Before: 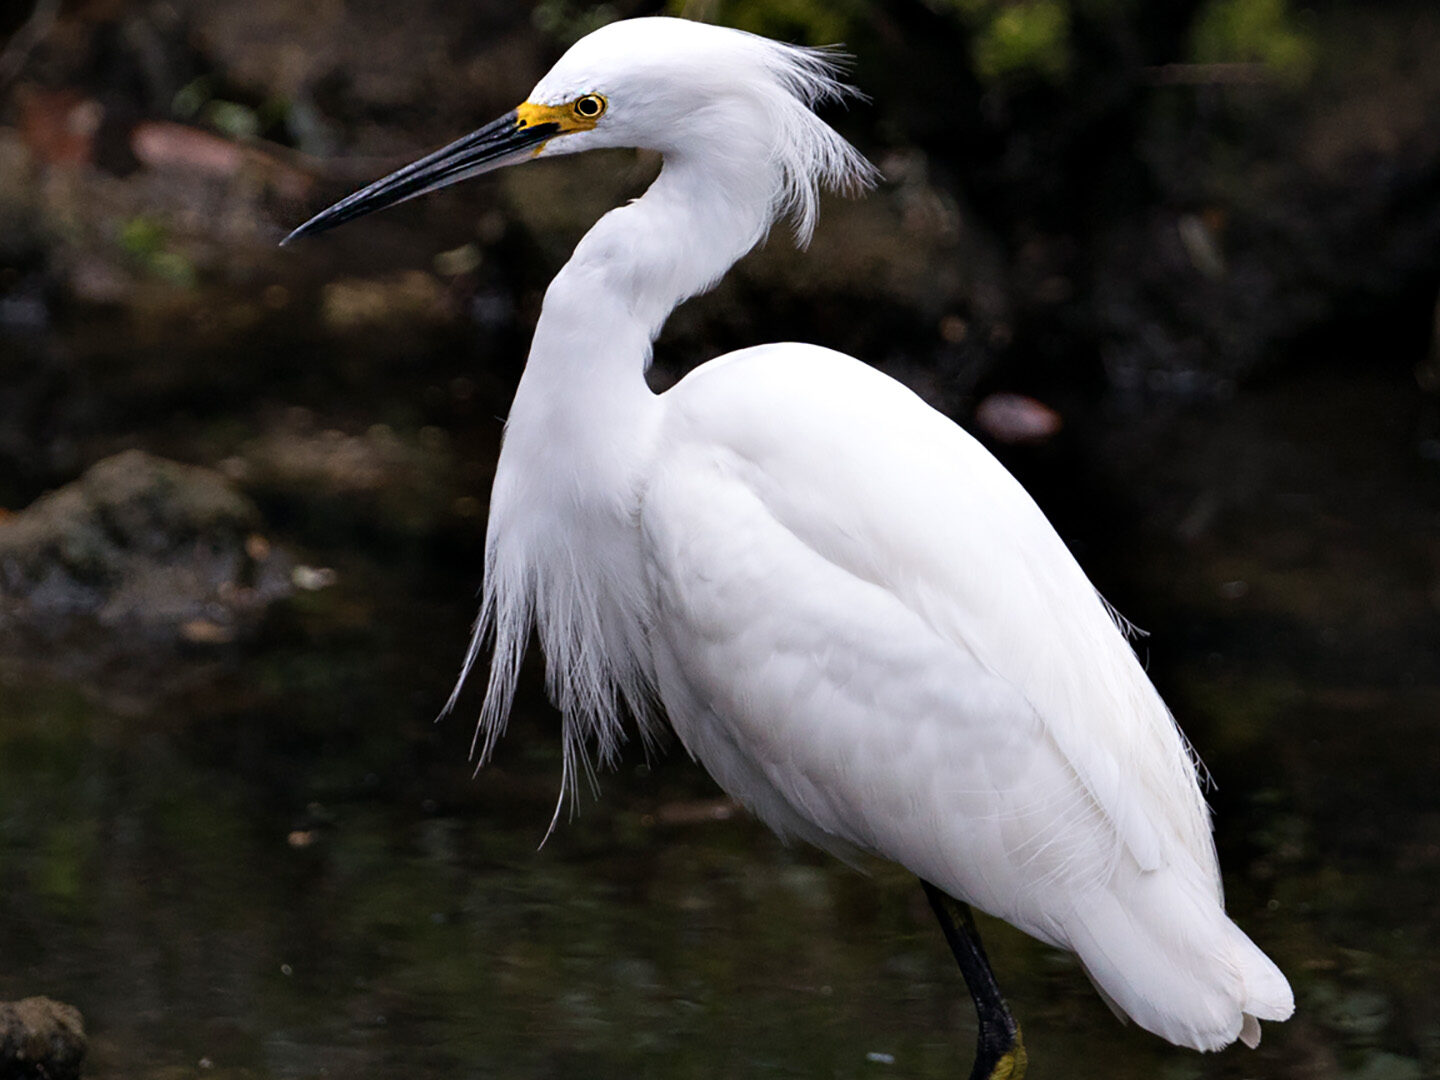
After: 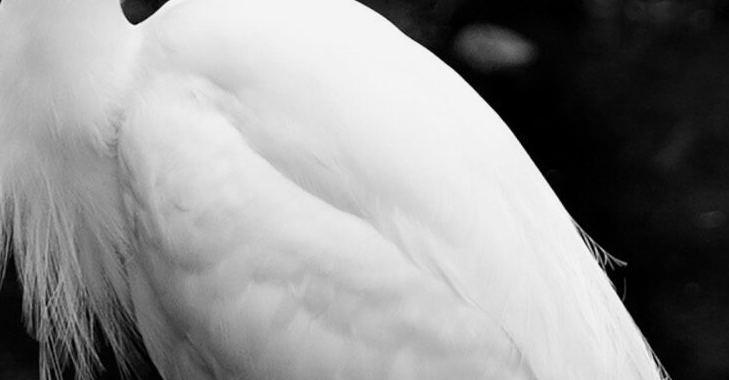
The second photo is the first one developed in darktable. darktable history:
crop: left 36.373%, top 34.303%, right 12.95%, bottom 30.51%
color calibration: output gray [0.22, 0.42, 0.37, 0], x 0.329, y 0.344, temperature 5676.28 K
